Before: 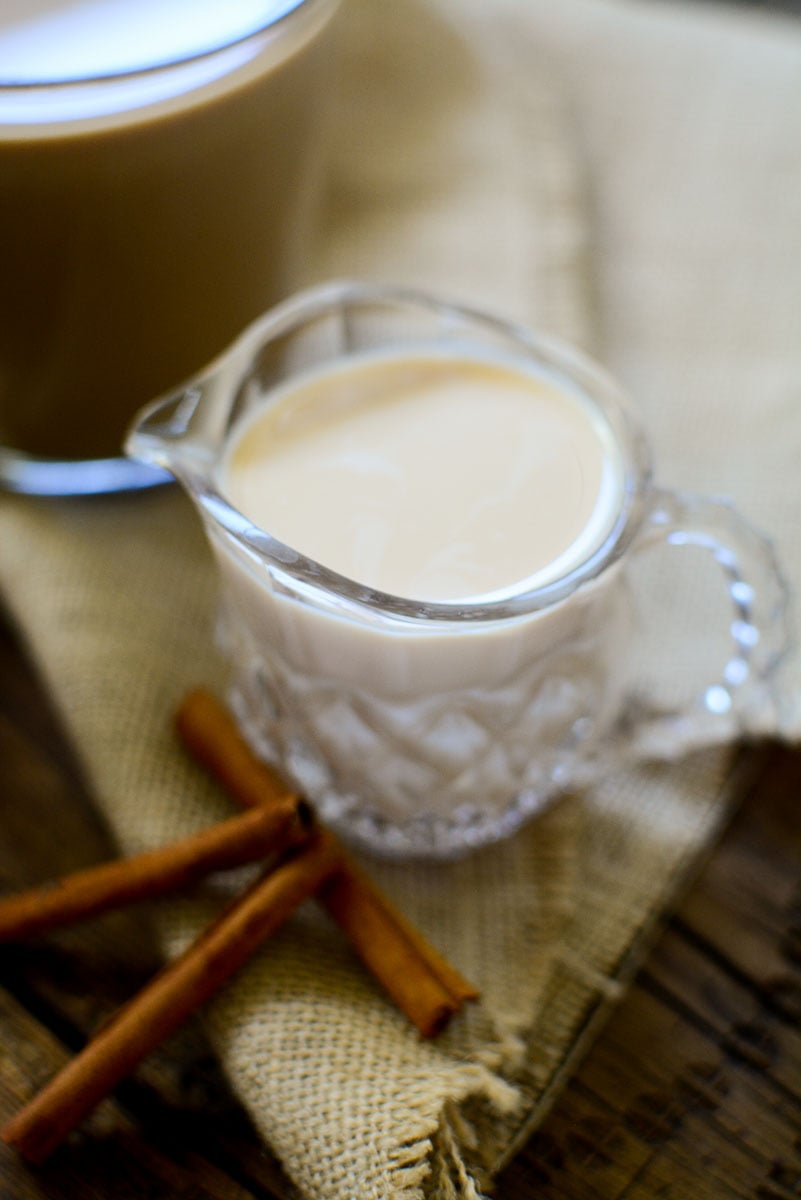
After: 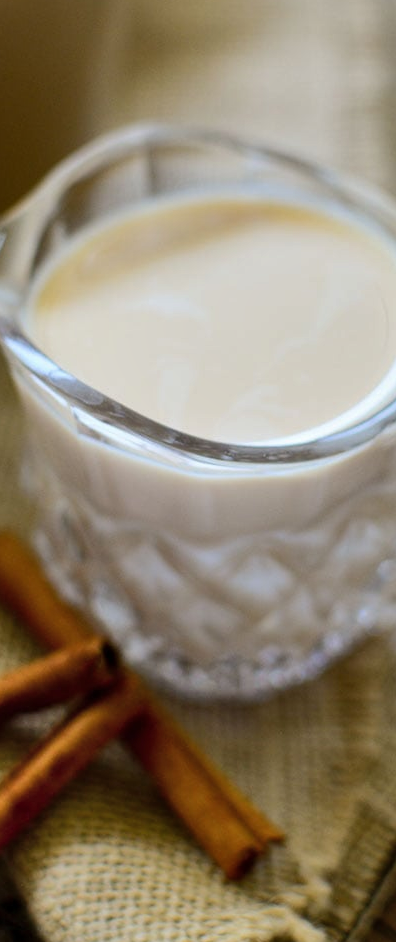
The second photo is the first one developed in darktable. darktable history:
shadows and highlights: shadows 60, soften with gaussian
crop and rotate: angle 0.02°, left 24.353%, top 13.219%, right 26.156%, bottom 8.224%
